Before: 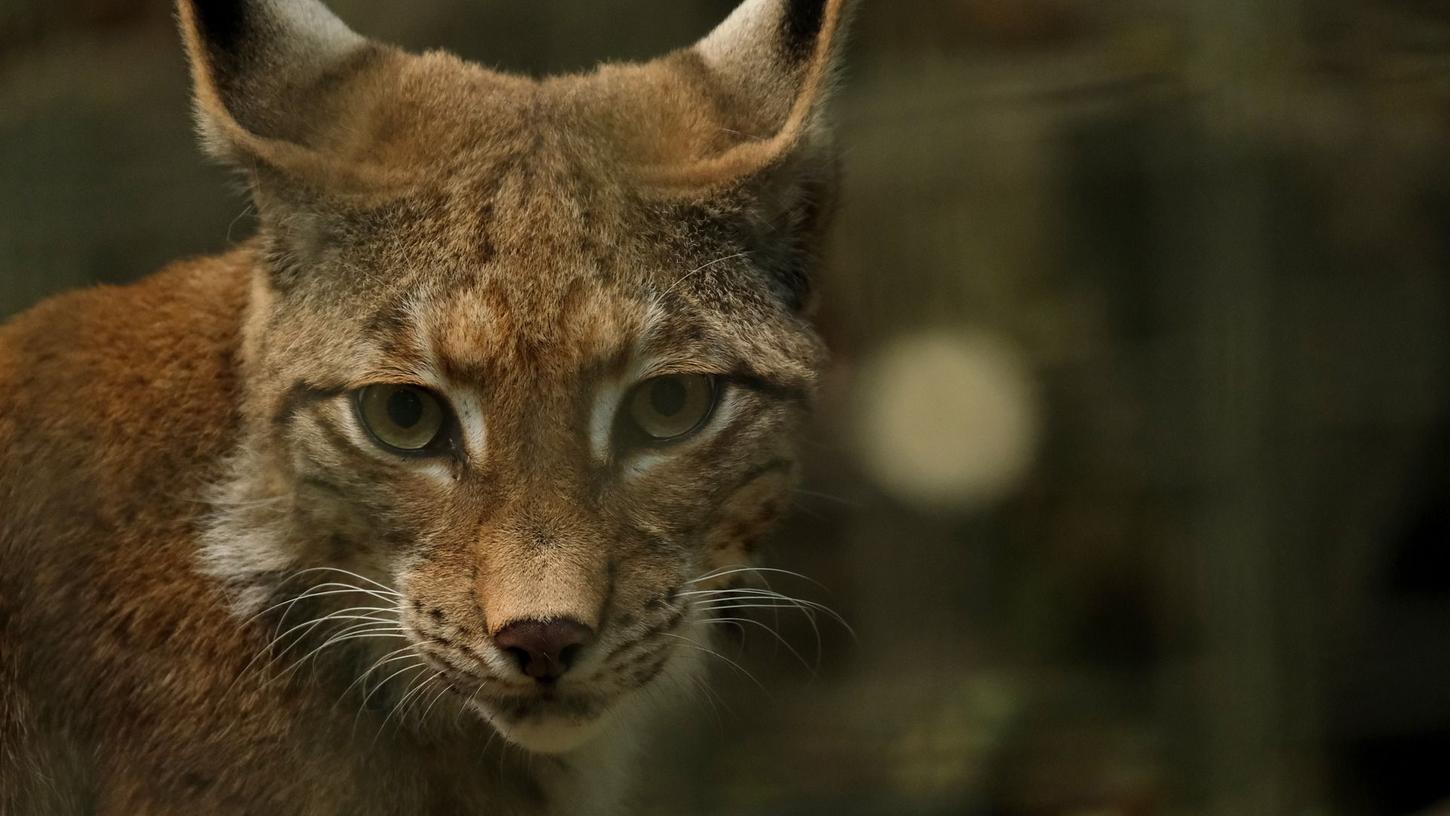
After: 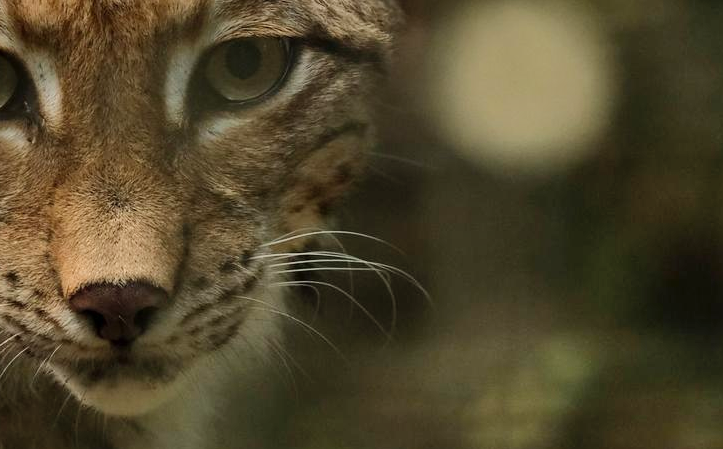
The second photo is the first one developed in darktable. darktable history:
shadows and highlights: shadows 52.34, highlights -28.26, soften with gaussian
crop: left 29.324%, top 41.391%, right 20.812%, bottom 3.486%
